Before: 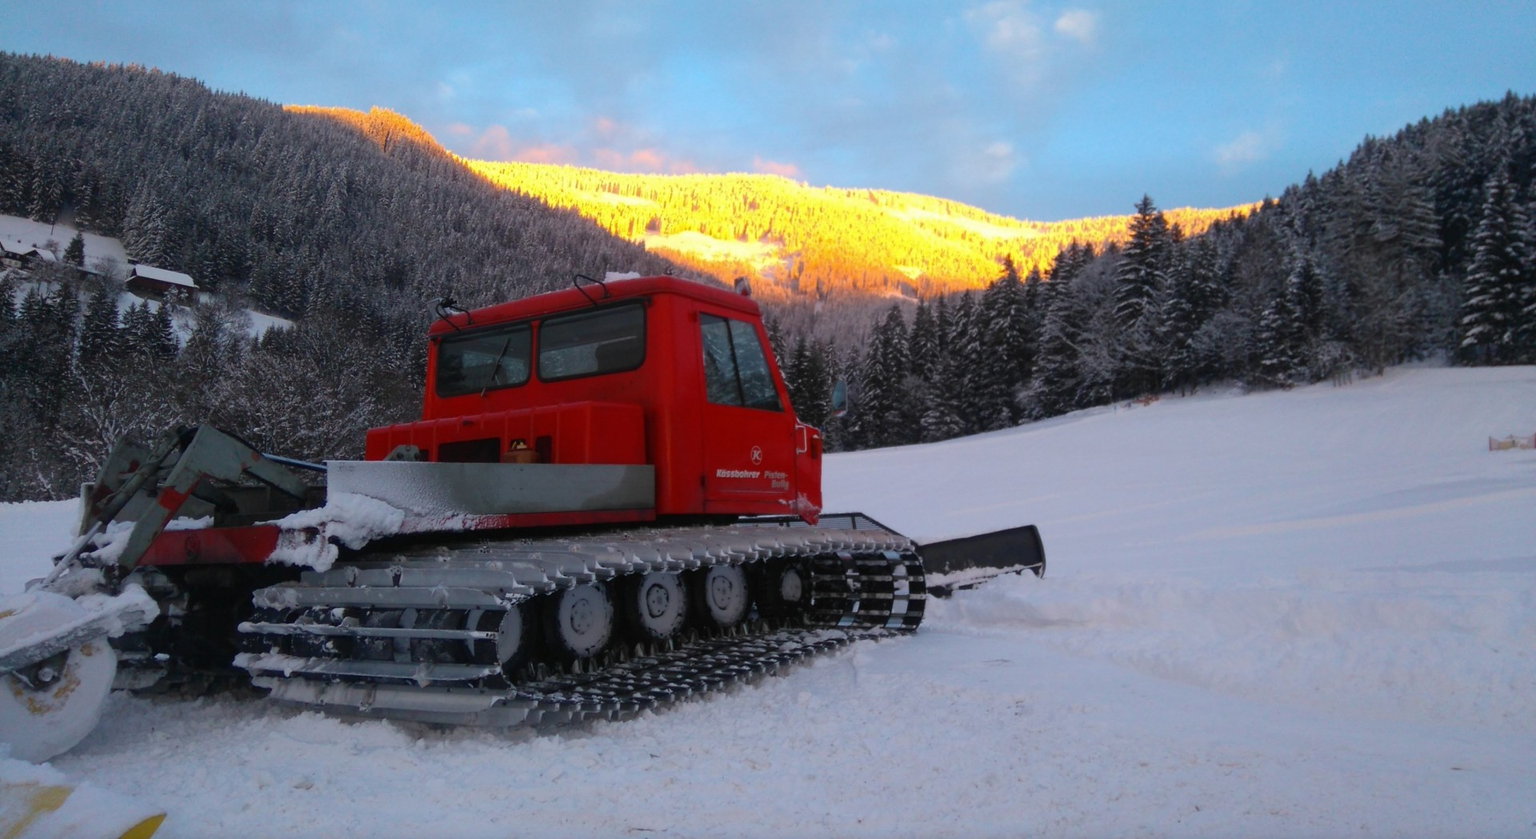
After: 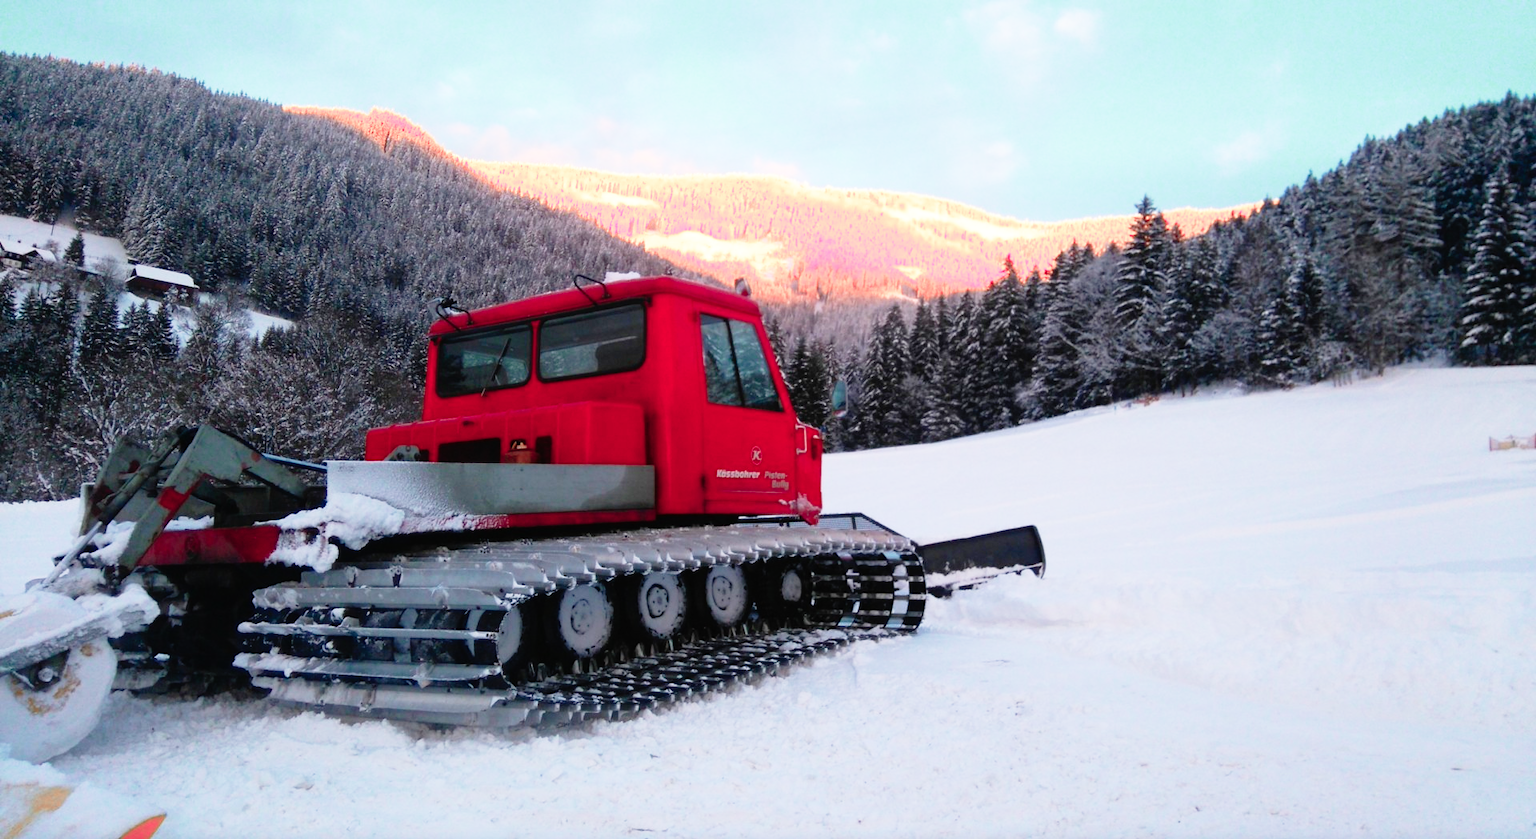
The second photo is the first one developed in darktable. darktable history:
color zones: curves: ch2 [(0, 0.488) (0.143, 0.417) (0.286, 0.212) (0.429, 0.179) (0.571, 0.154) (0.714, 0.415) (0.857, 0.495) (1, 0.488)]
base curve: curves: ch0 [(0, 0) (0.012, 0.01) (0.073, 0.168) (0.31, 0.711) (0.645, 0.957) (1, 1)], preserve colors none
